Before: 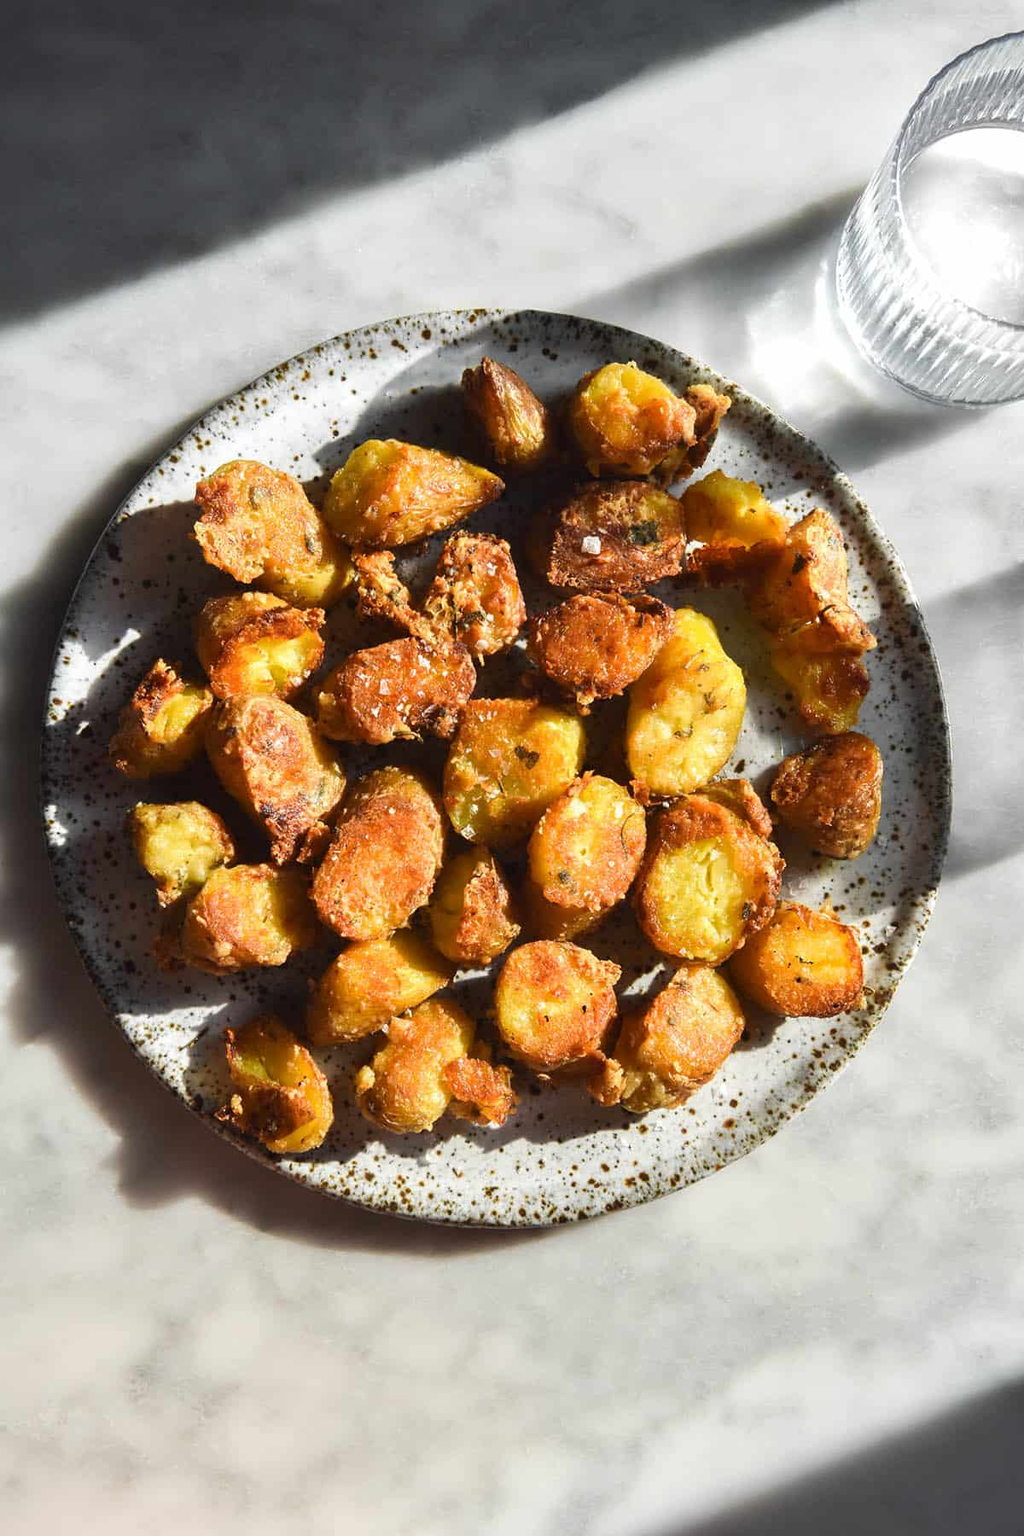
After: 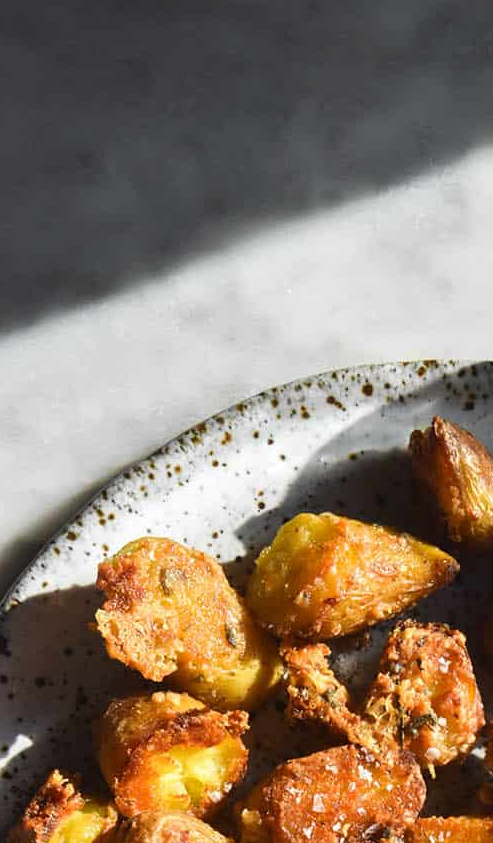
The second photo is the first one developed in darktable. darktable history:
crop and rotate: left 11.013%, top 0.112%, right 47.875%, bottom 53.038%
